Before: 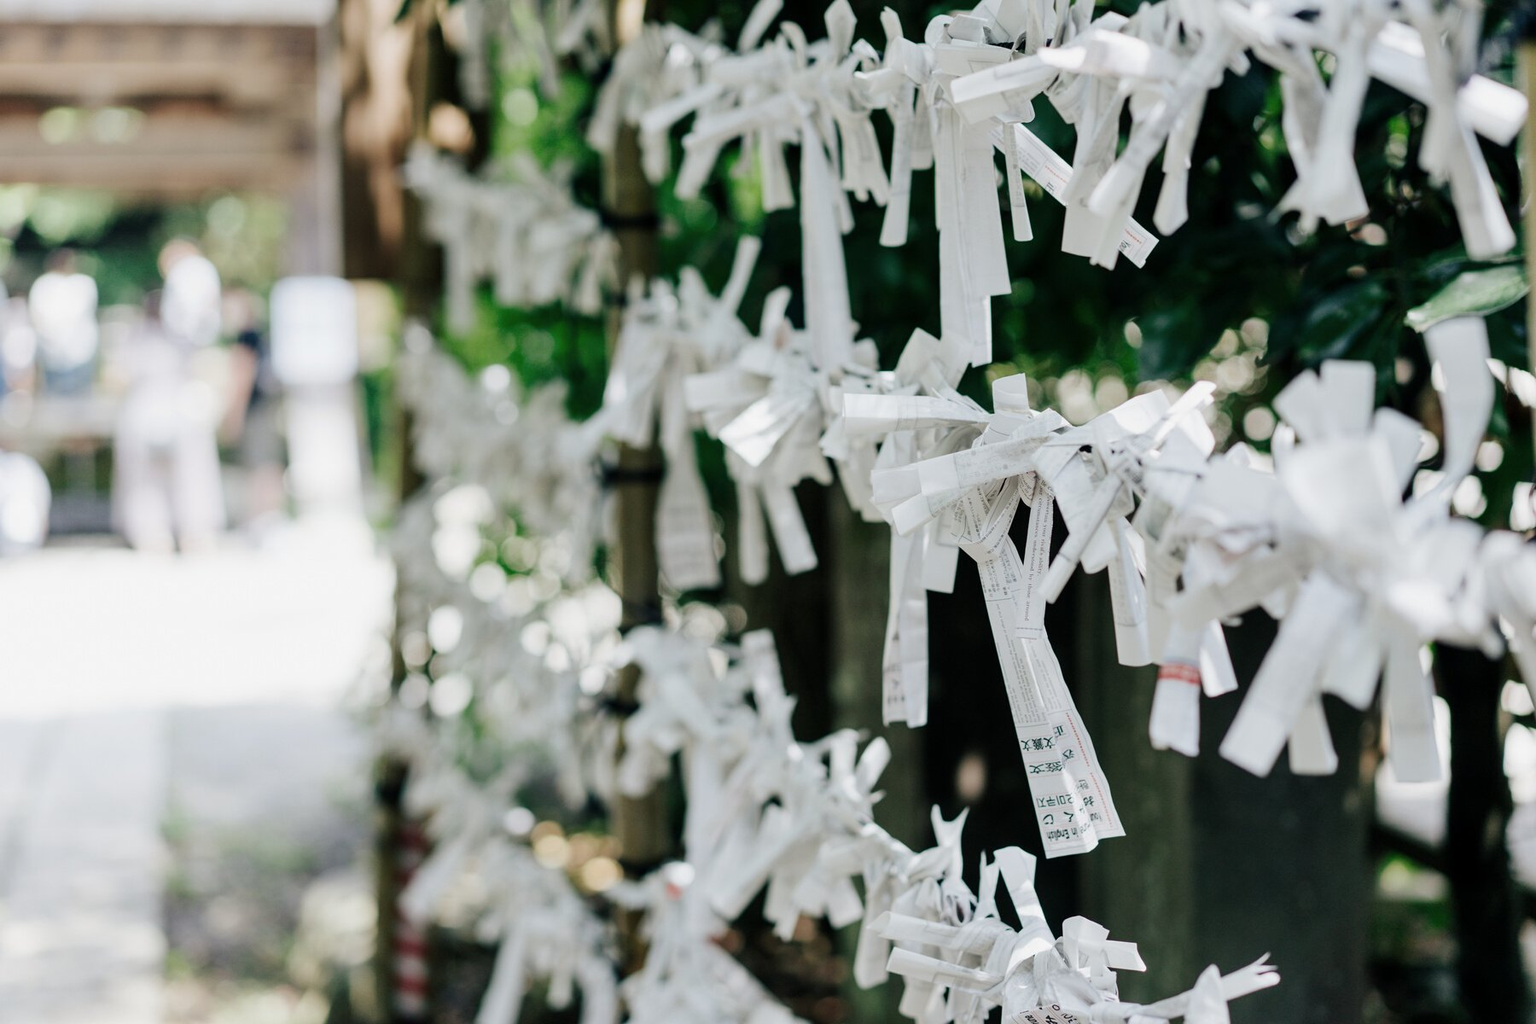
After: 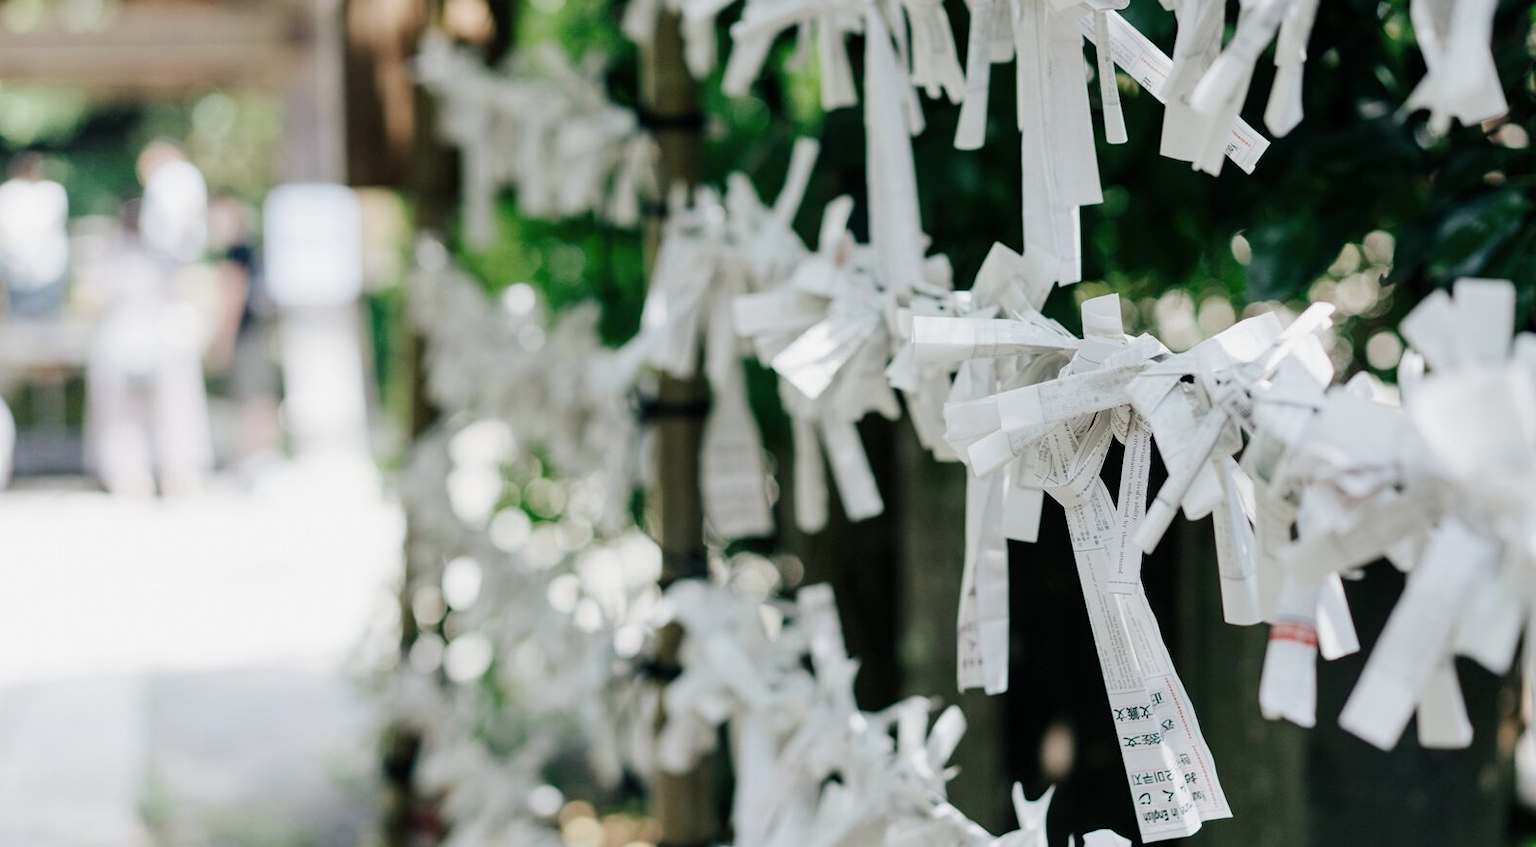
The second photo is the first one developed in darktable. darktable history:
crop and rotate: left 2.462%, top 11.231%, right 9.254%, bottom 15.613%
